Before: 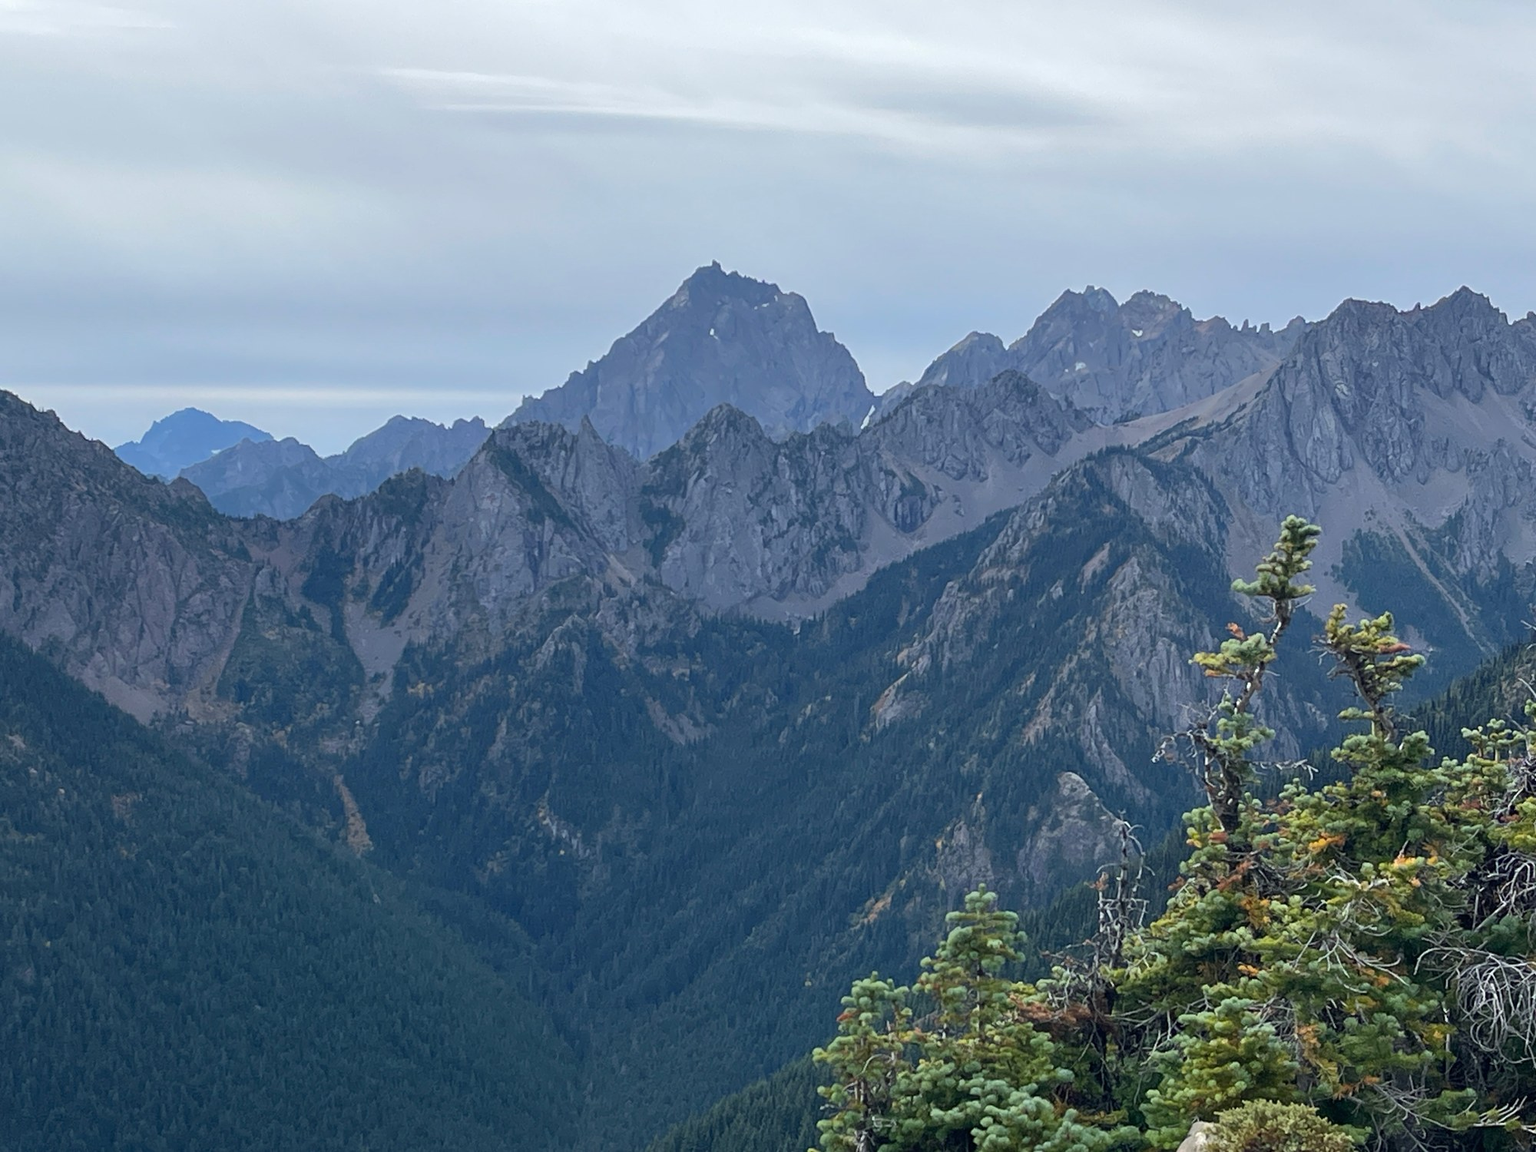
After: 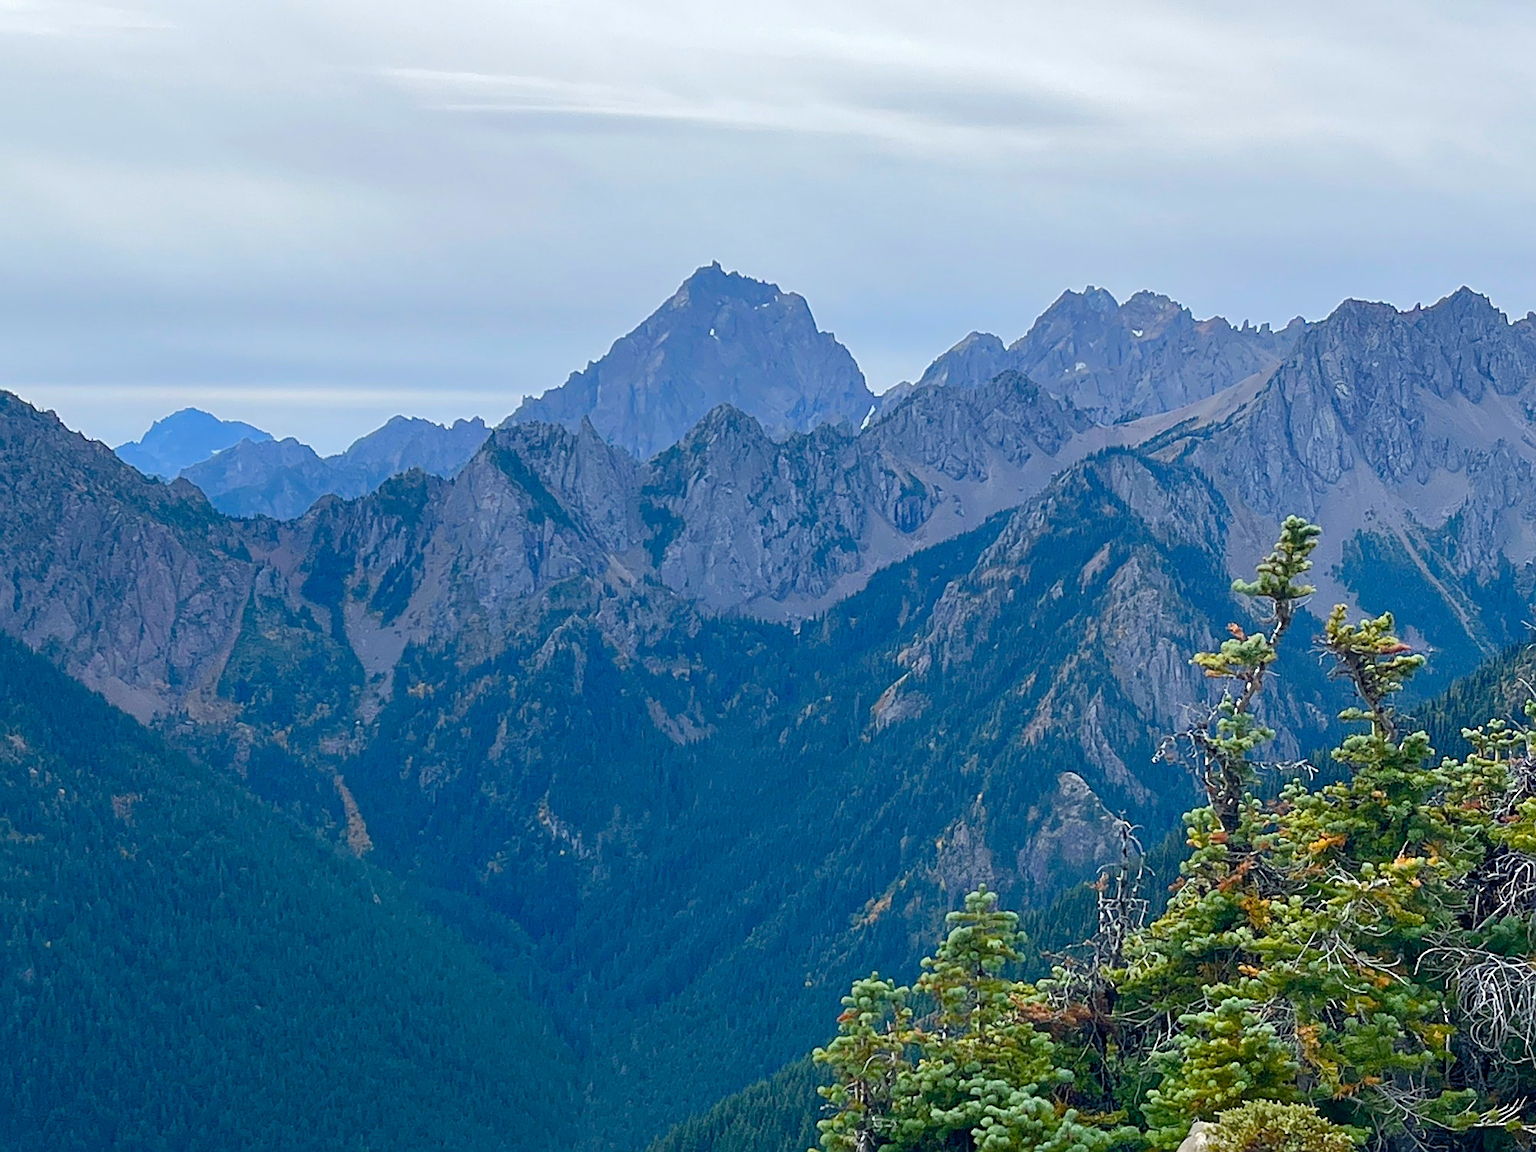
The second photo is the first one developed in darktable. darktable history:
color balance rgb: perceptual saturation grading › global saturation 44.914%, perceptual saturation grading › highlights -49.474%, perceptual saturation grading › shadows 29.819%, global vibrance 20%
sharpen: on, module defaults
levels: levels [0, 0.478, 1]
